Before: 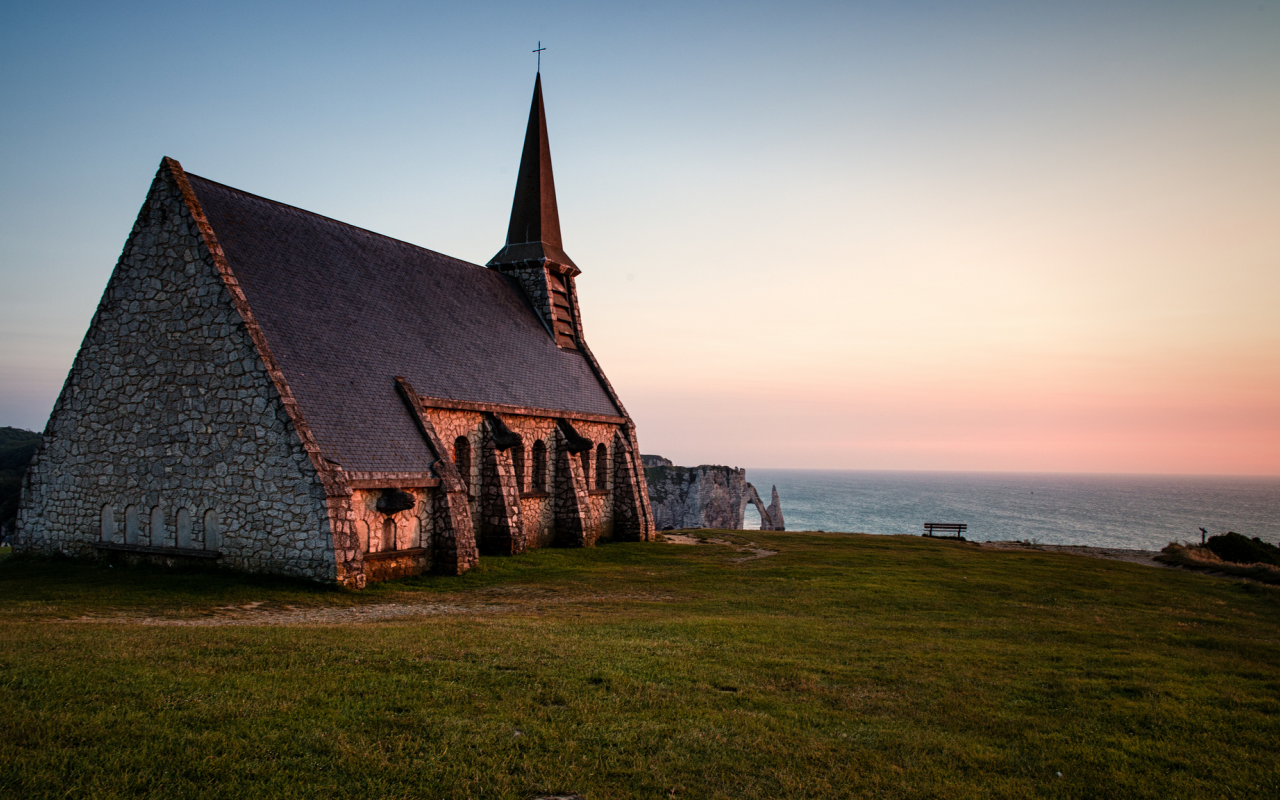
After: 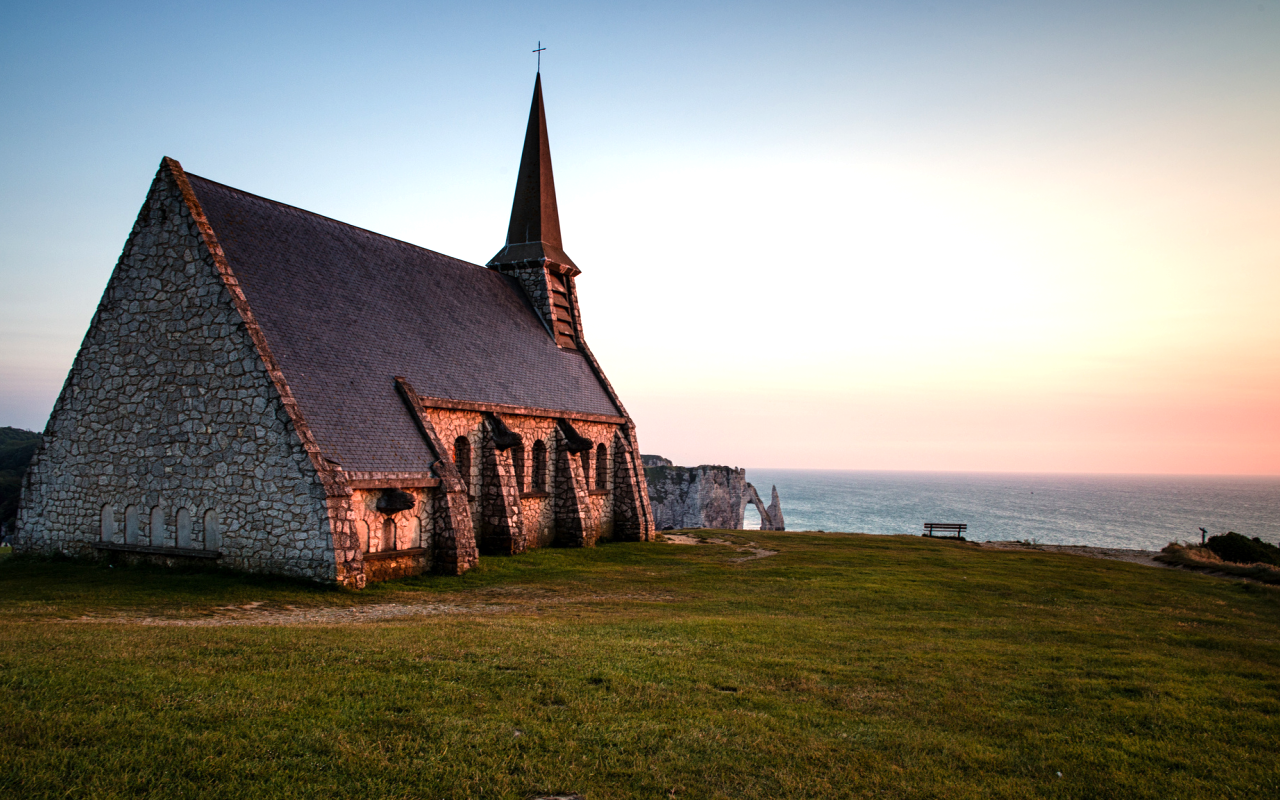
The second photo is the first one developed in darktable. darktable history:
exposure: exposure 0.553 EV, compensate highlight preservation false
